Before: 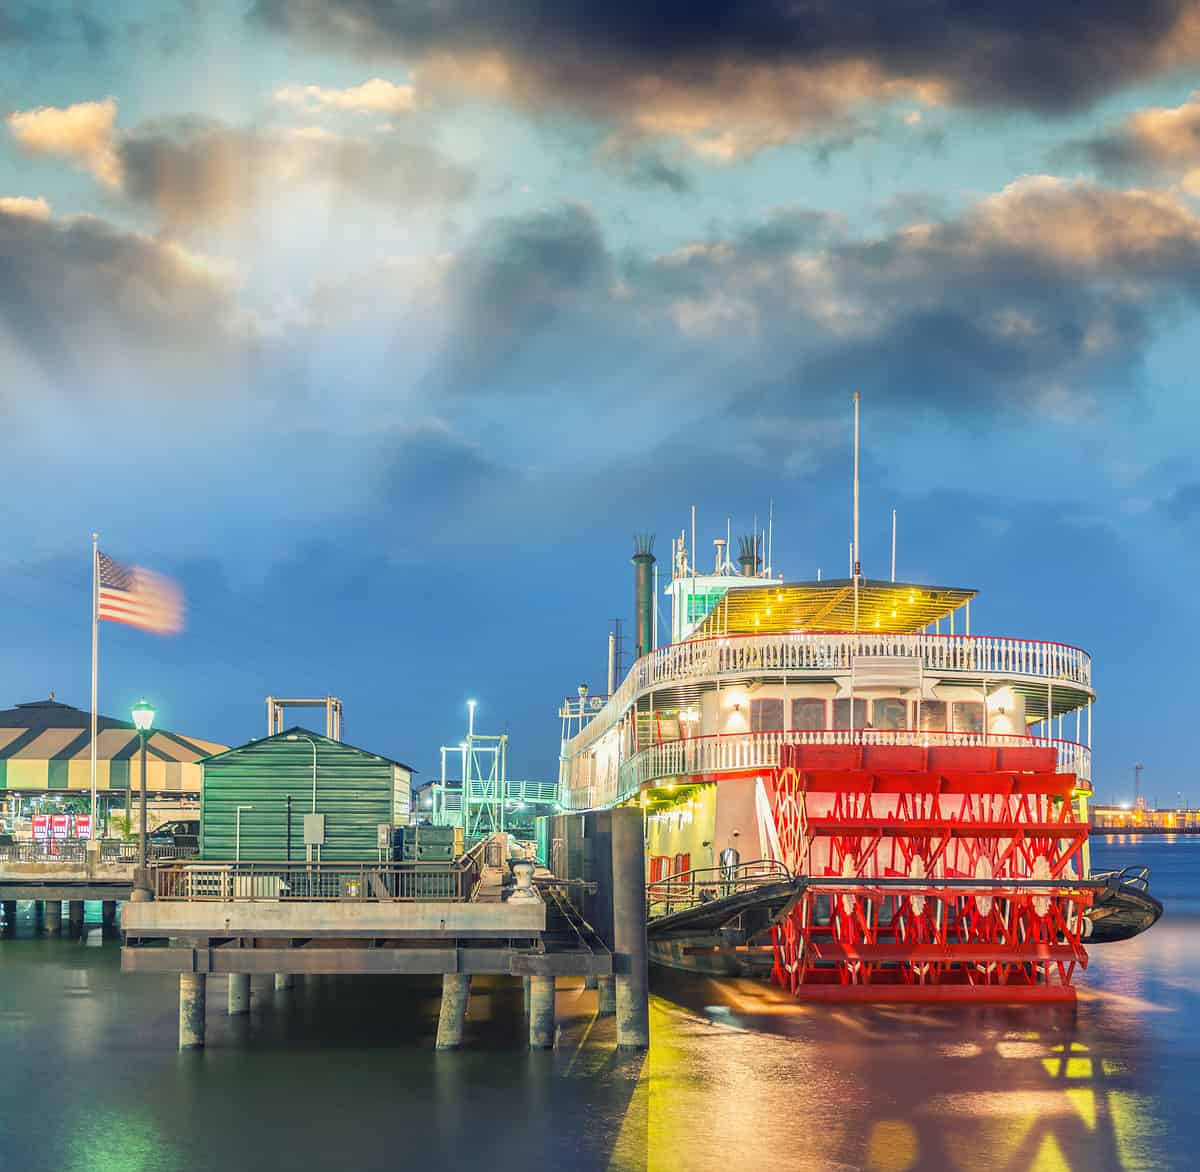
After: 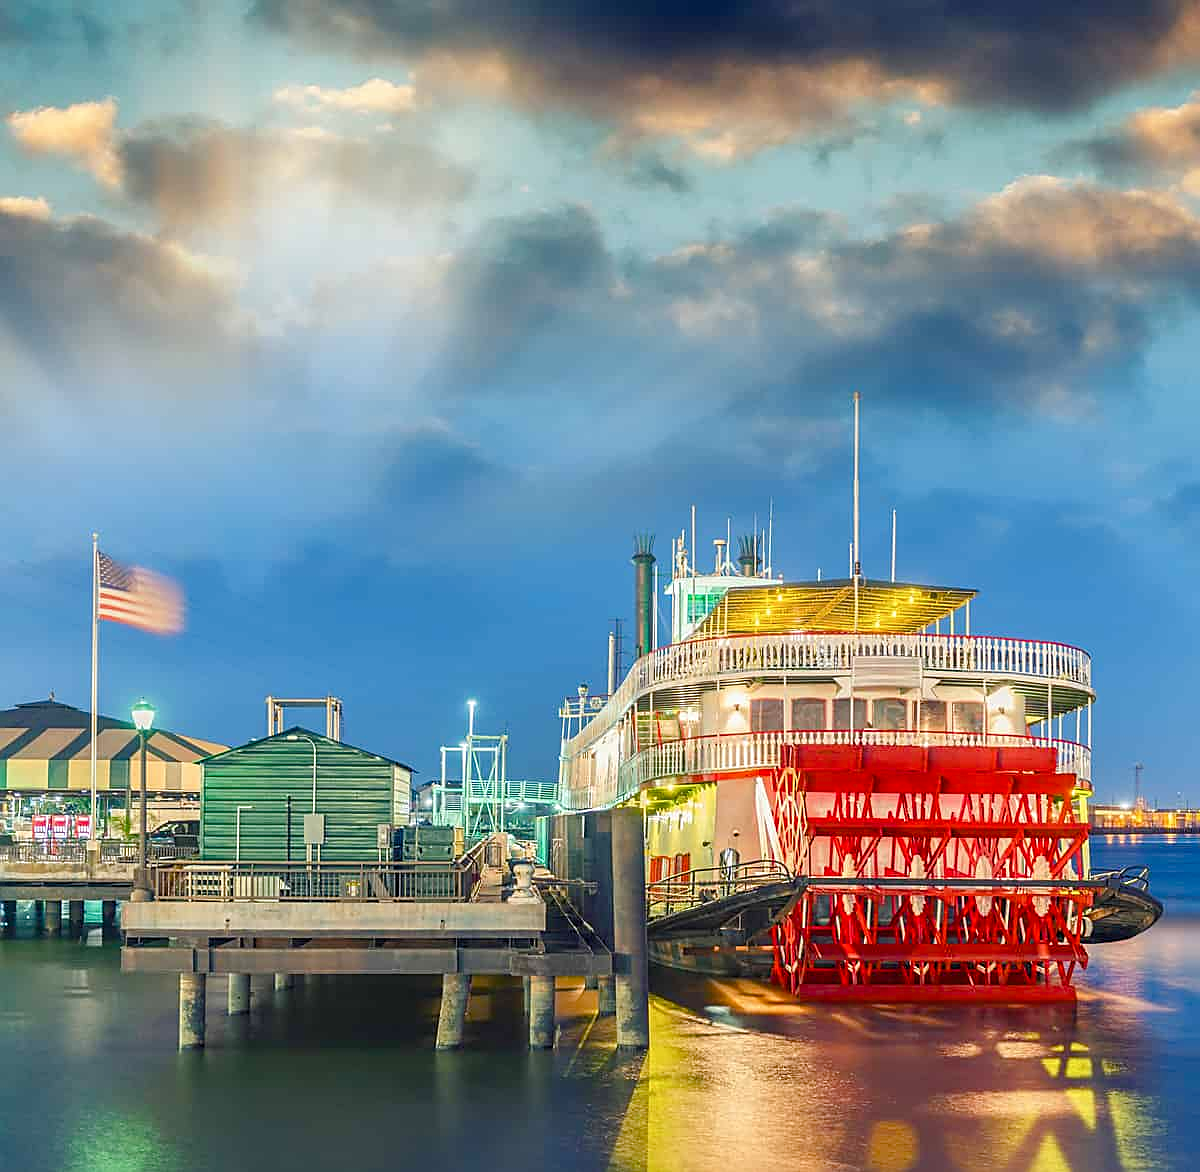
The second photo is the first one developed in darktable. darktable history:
color balance rgb: perceptual saturation grading › global saturation 20%, perceptual saturation grading › highlights -25%, perceptual saturation grading › shadows 25%
sharpen: on, module defaults
